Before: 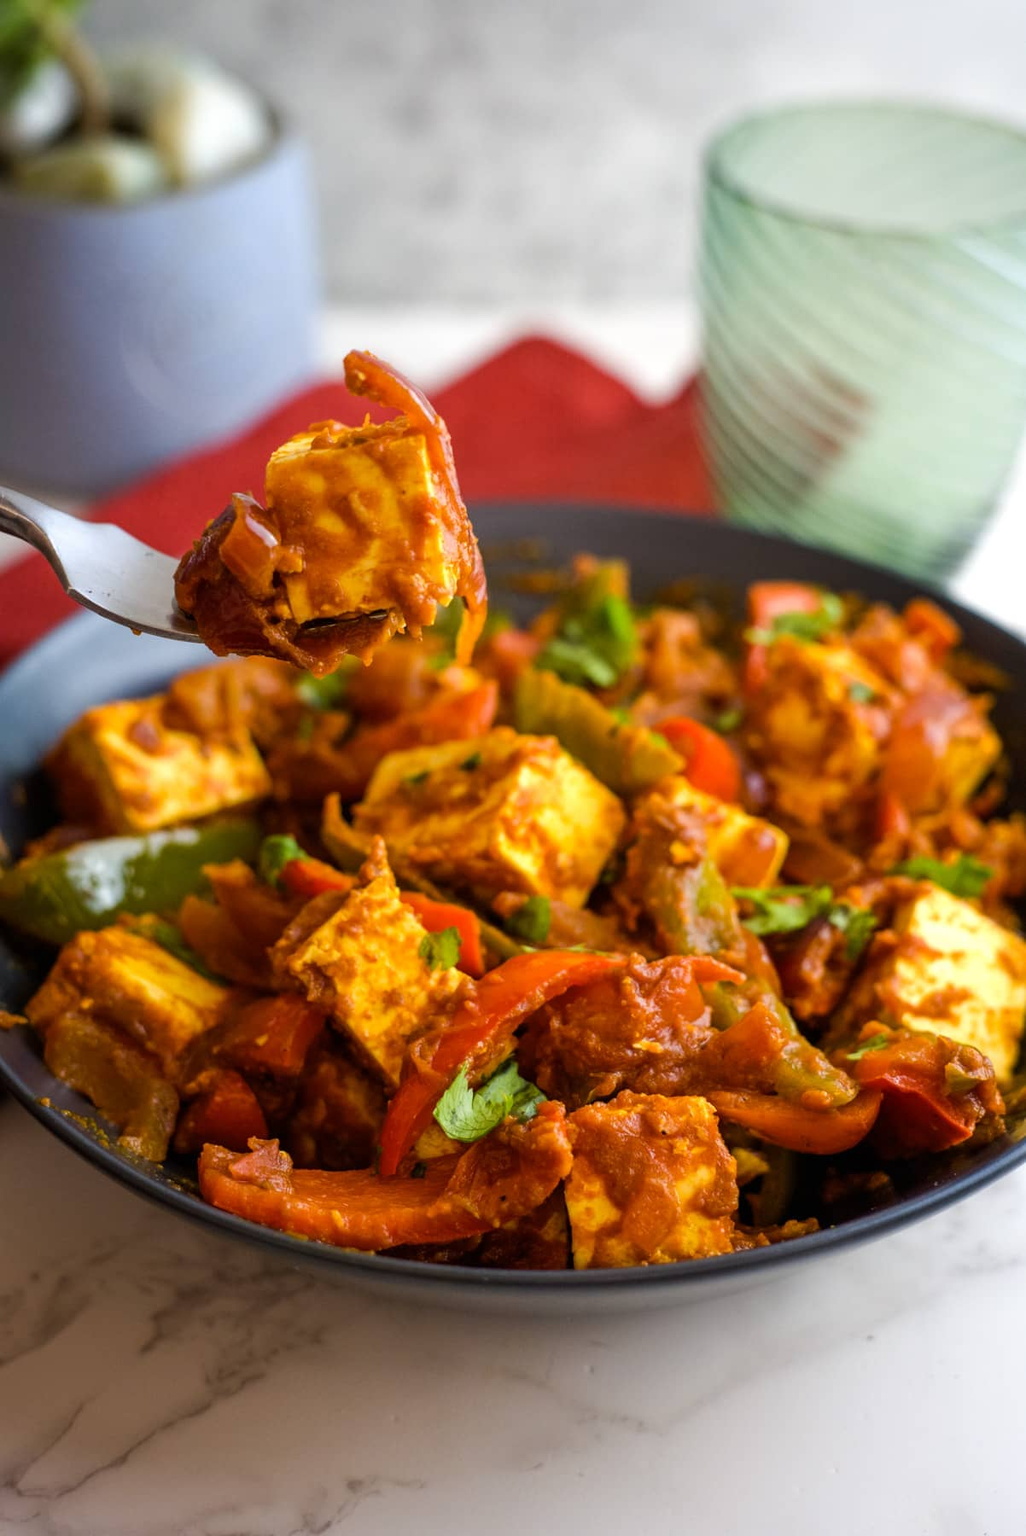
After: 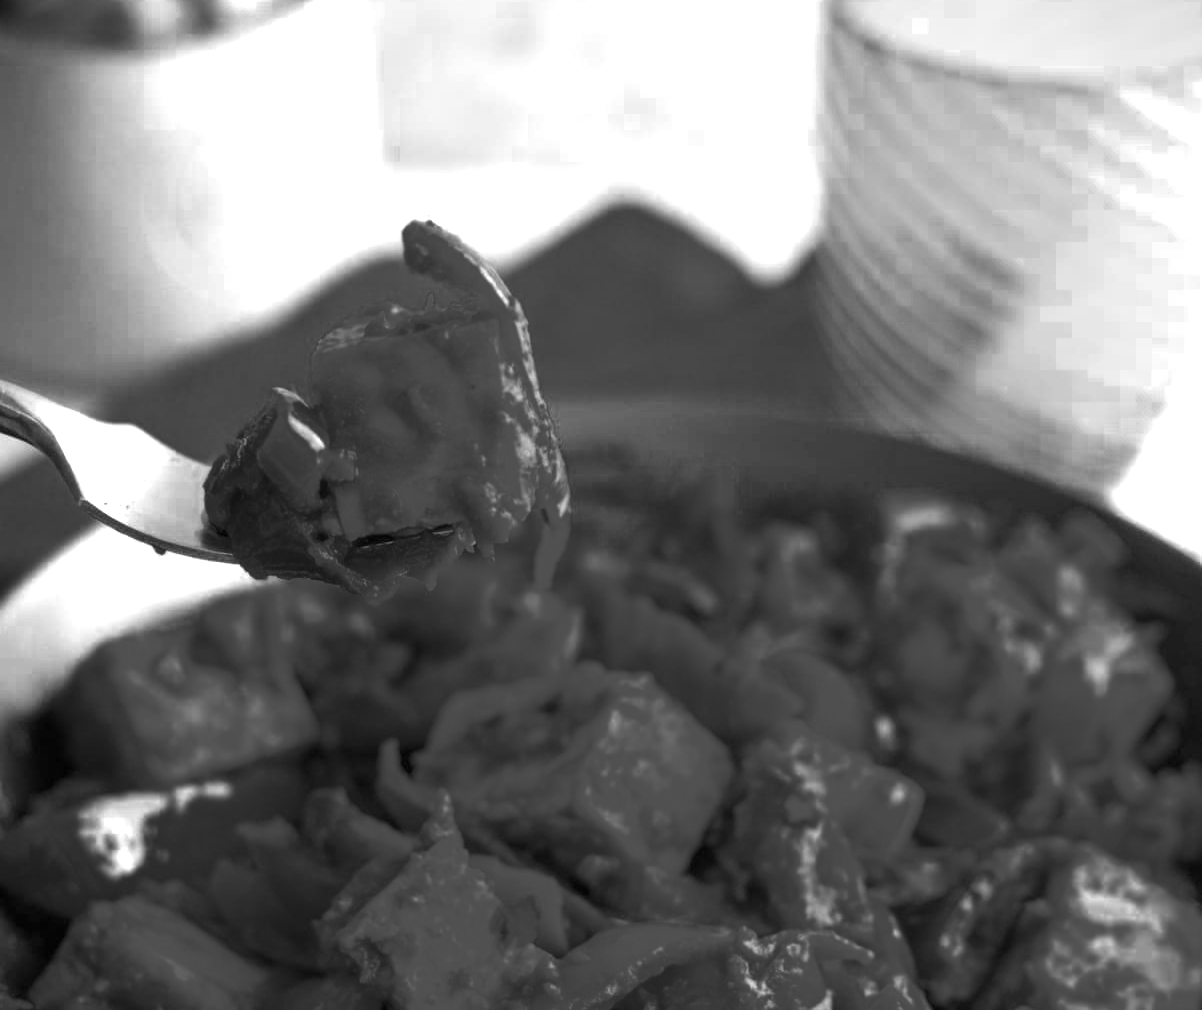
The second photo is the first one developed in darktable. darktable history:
exposure: black level correction 0, exposure 0.7 EV, compensate exposure bias true, compensate highlight preservation false
crop and rotate: top 10.605%, bottom 33.274%
color zones: curves: ch0 [(0.287, 0.048) (0.493, 0.484) (0.737, 0.816)]; ch1 [(0, 0) (0.143, 0) (0.286, 0) (0.429, 0) (0.571, 0) (0.714, 0) (0.857, 0)]
